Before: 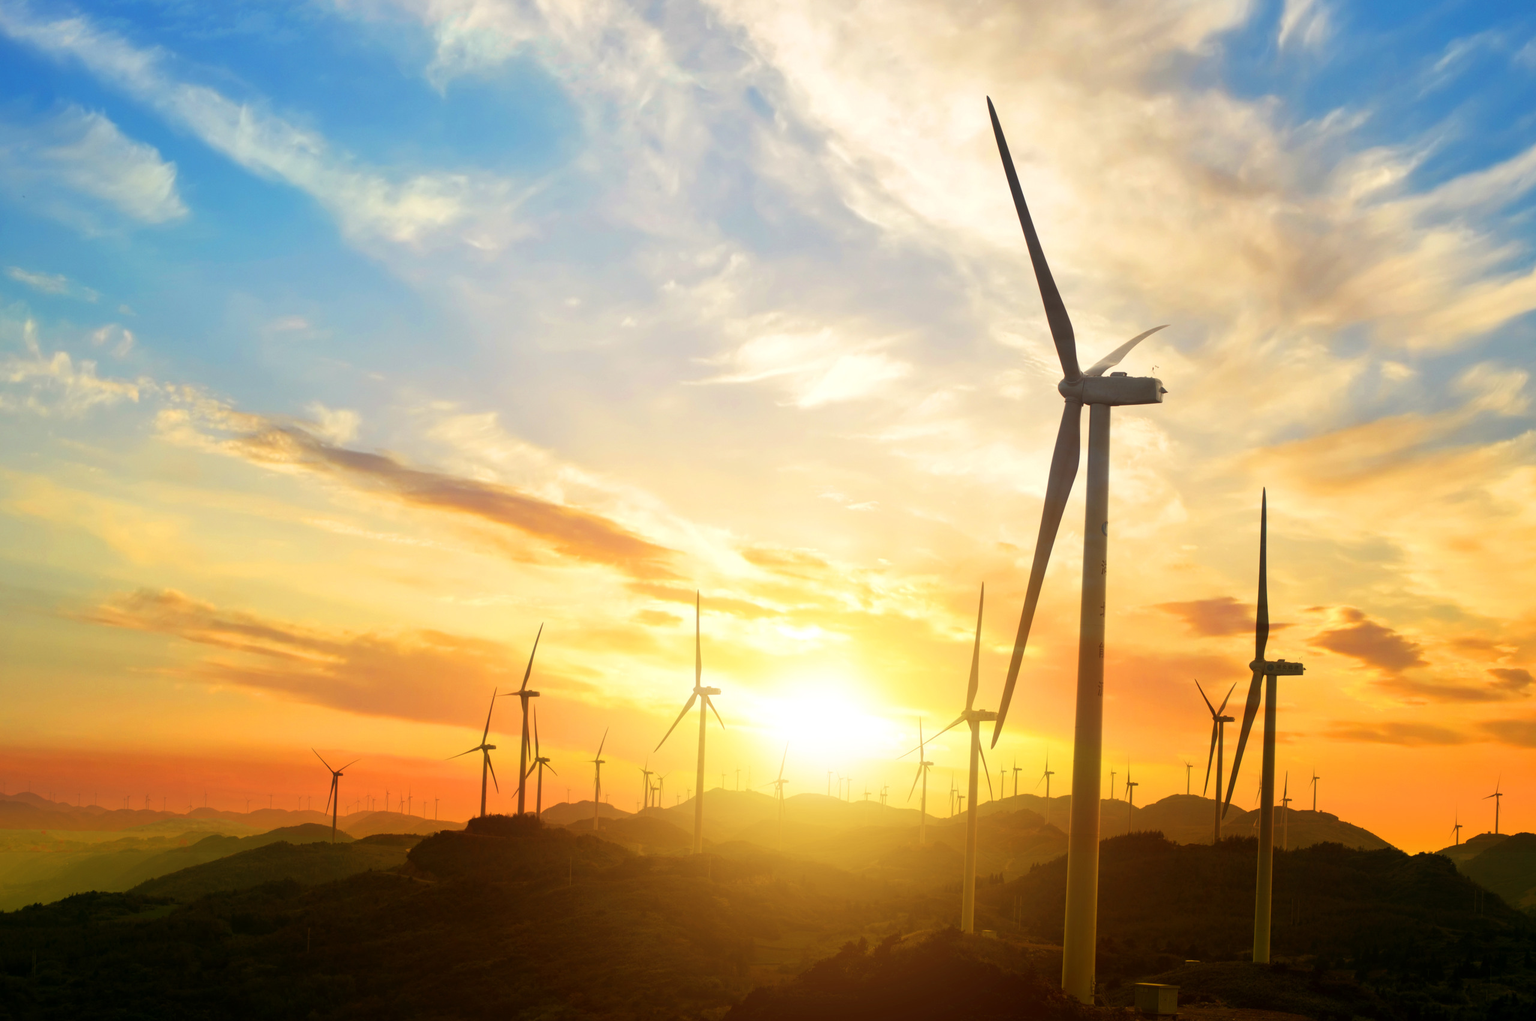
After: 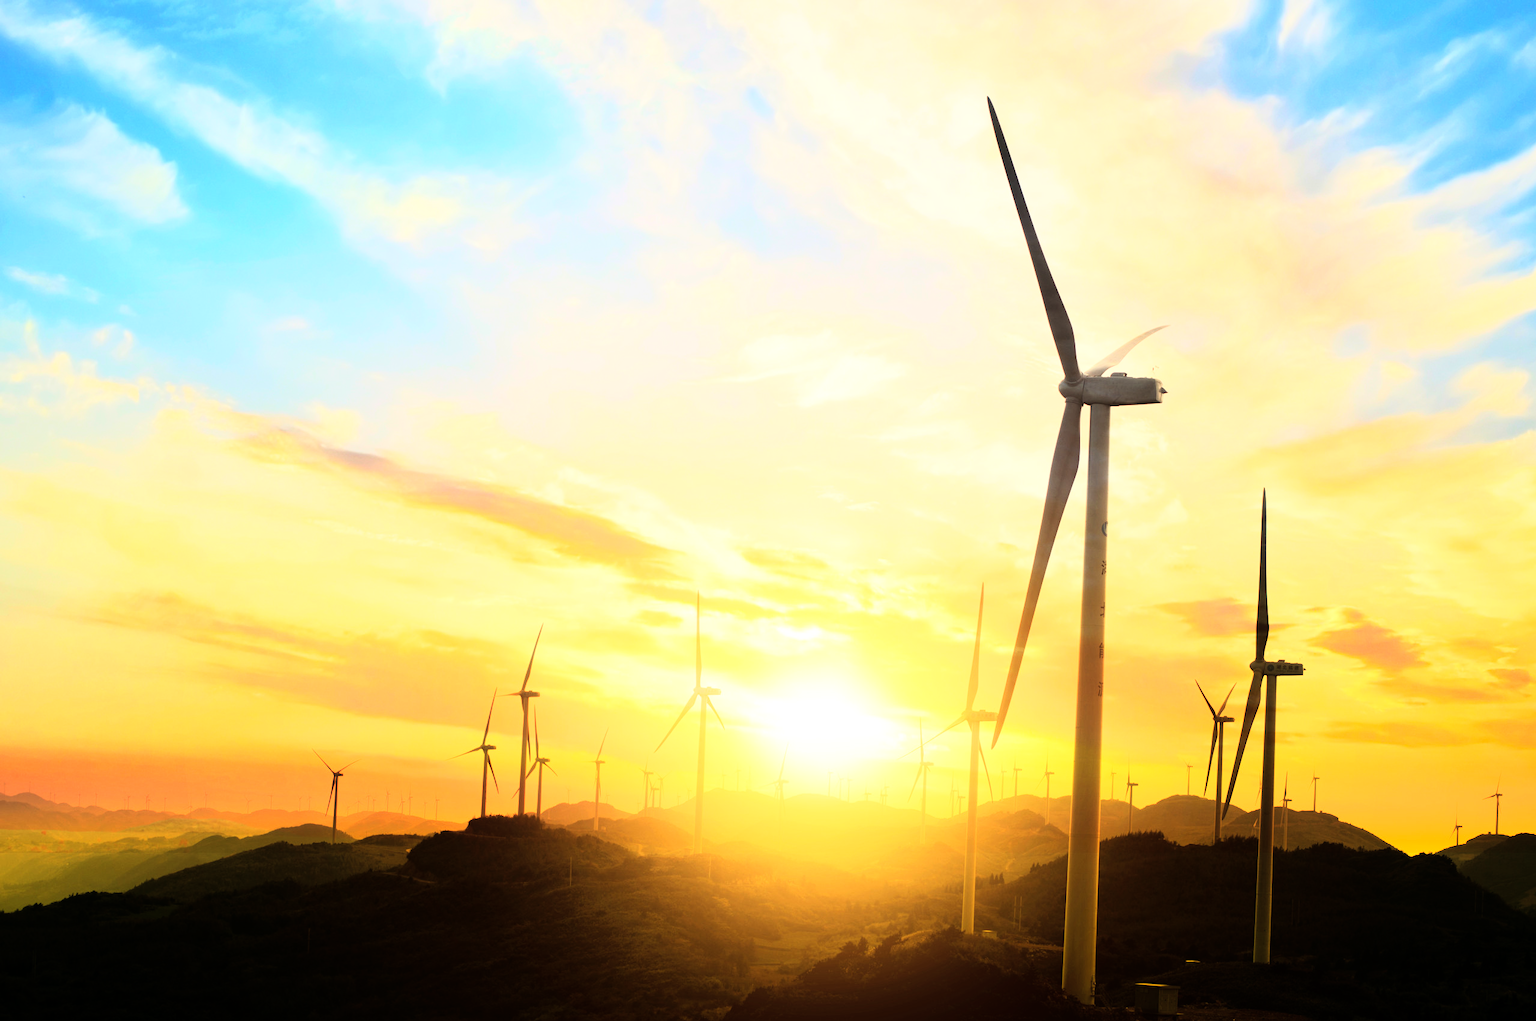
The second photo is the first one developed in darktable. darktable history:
shadows and highlights: shadows 25, highlights -25
rgb curve: curves: ch0 [(0, 0) (0.21, 0.15) (0.24, 0.21) (0.5, 0.75) (0.75, 0.96) (0.89, 0.99) (1, 1)]; ch1 [(0, 0.02) (0.21, 0.13) (0.25, 0.2) (0.5, 0.67) (0.75, 0.9) (0.89, 0.97) (1, 1)]; ch2 [(0, 0.02) (0.21, 0.13) (0.25, 0.2) (0.5, 0.67) (0.75, 0.9) (0.89, 0.97) (1, 1)], compensate middle gray true
